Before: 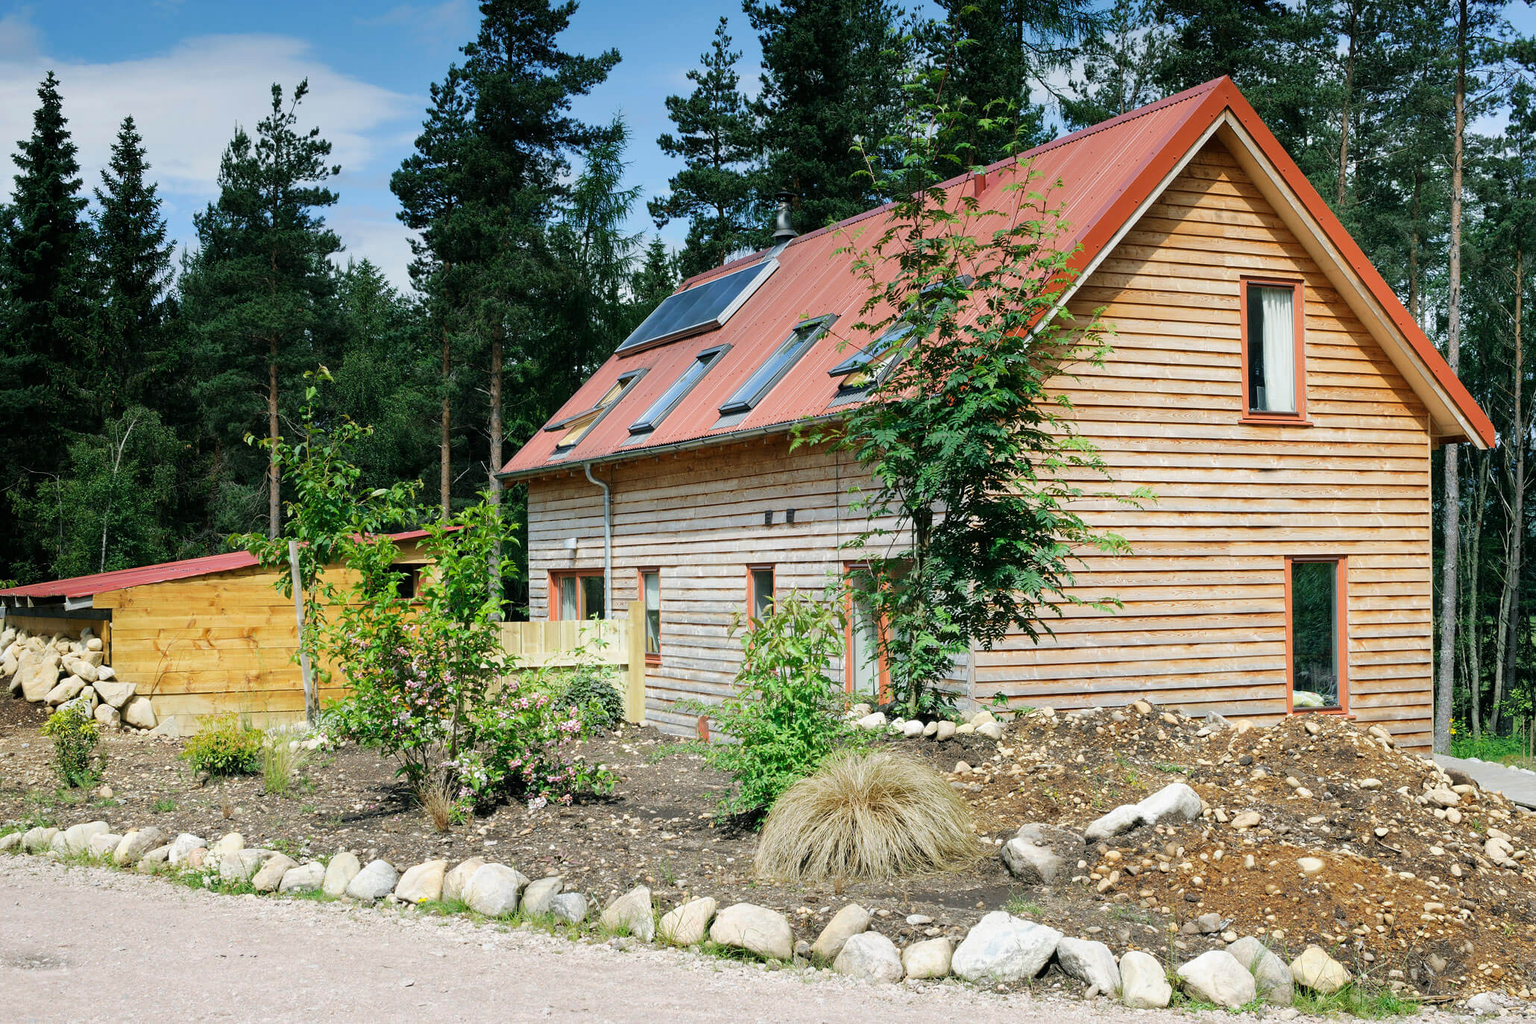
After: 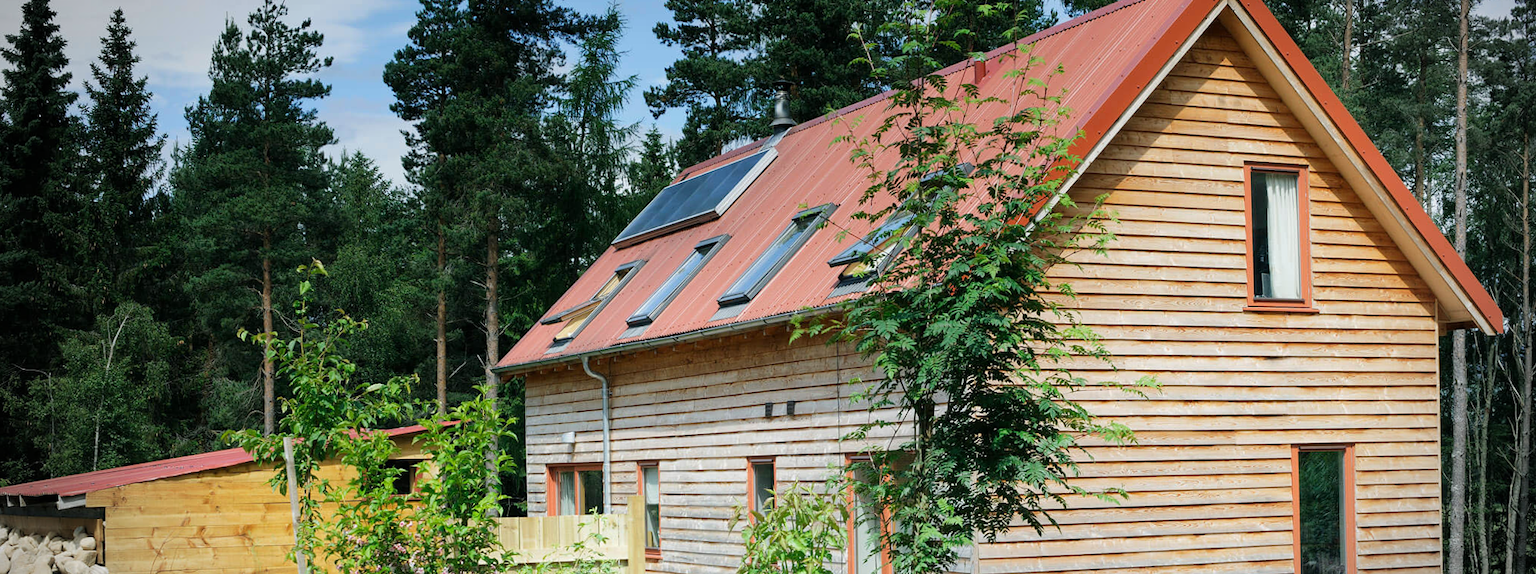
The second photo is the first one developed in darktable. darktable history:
rotate and perspective: rotation -0.45°, automatic cropping original format, crop left 0.008, crop right 0.992, crop top 0.012, crop bottom 0.988
crop and rotate: top 10.605%, bottom 33.274%
vignetting: fall-off start 79.43%, saturation -0.649, width/height ratio 1.327, unbound false
